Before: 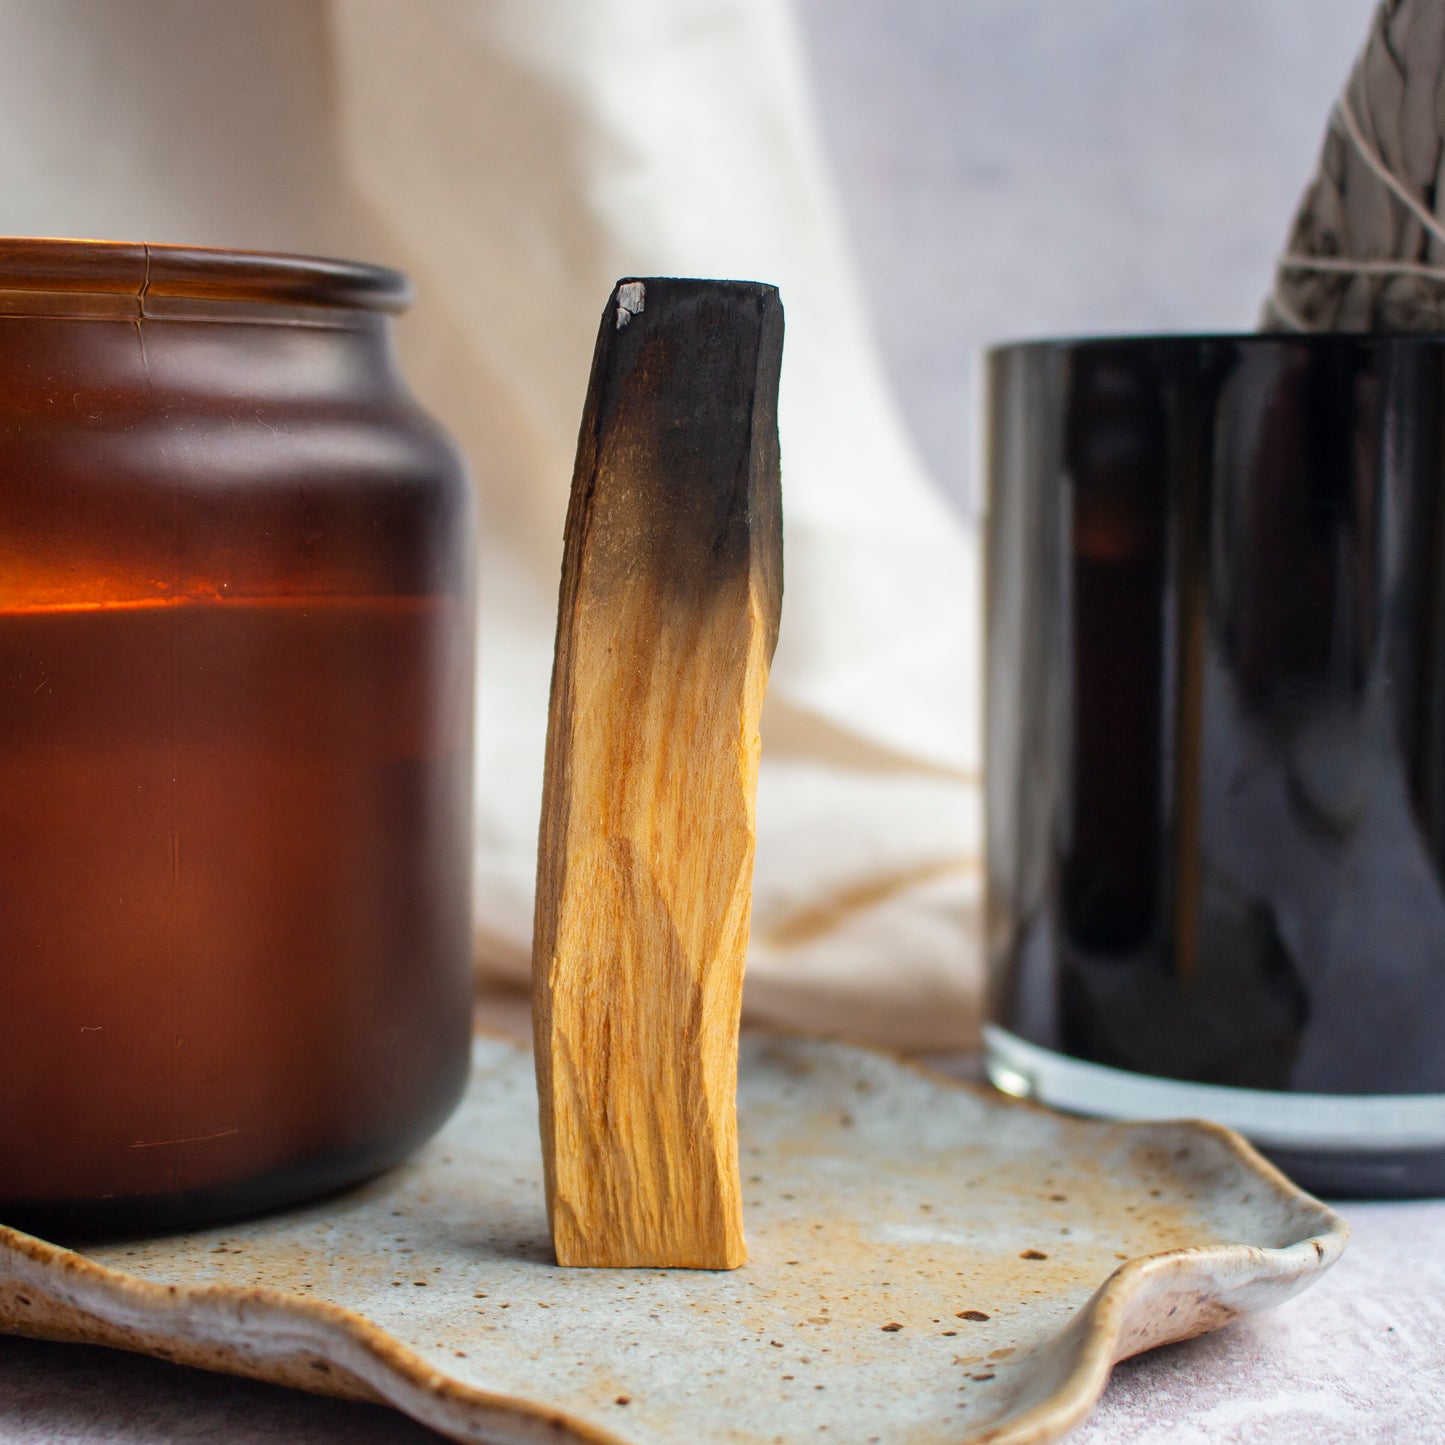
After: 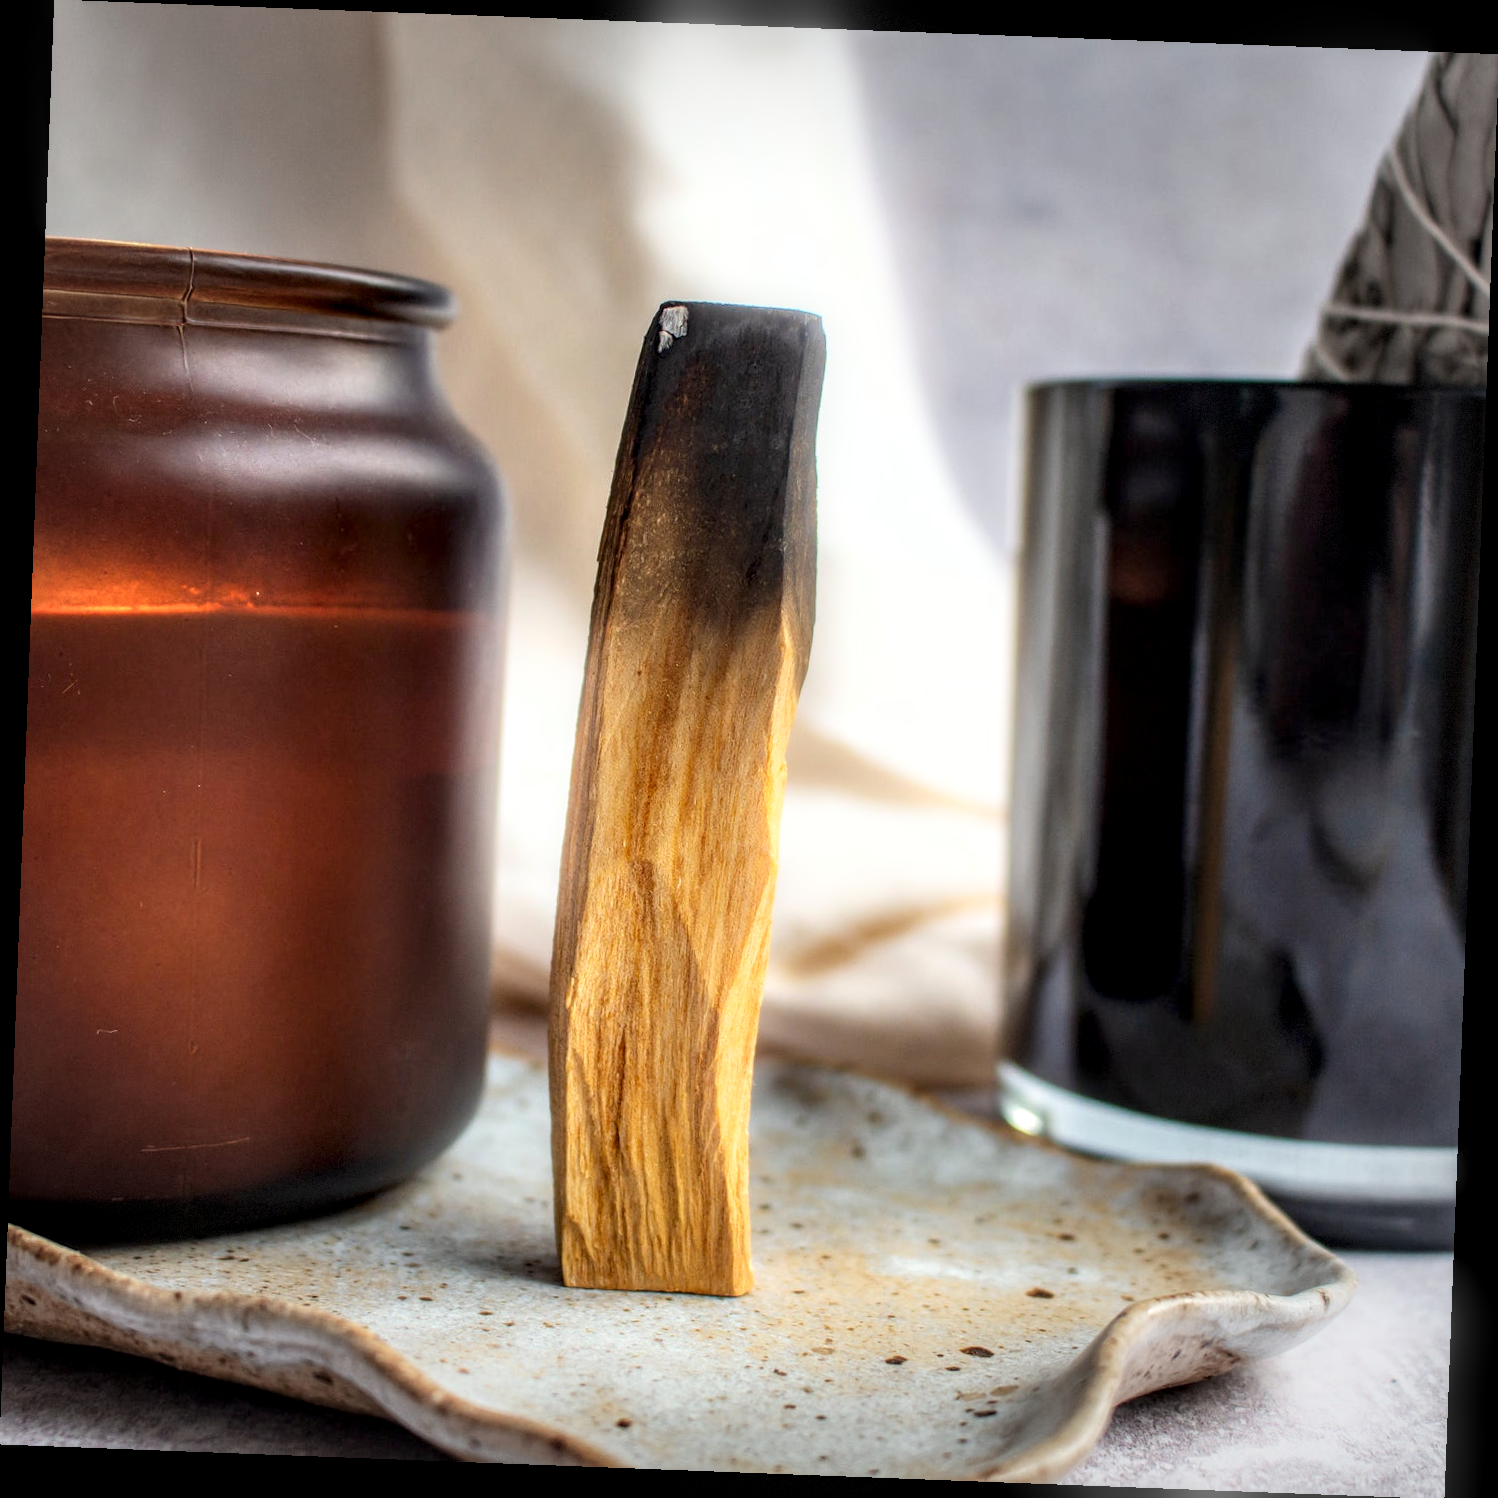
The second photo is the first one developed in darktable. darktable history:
bloom: size 5%, threshold 95%, strength 15%
local contrast: highlights 60%, shadows 60%, detail 160%
rotate and perspective: rotation 2.17°, automatic cropping off
vignetting: fall-off start 91%, fall-off radius 39.39%, brightness -0.182, saturation -0.3, width/height ratio 1.219, shape 1.3, dithering 8-bit output, unbound false
